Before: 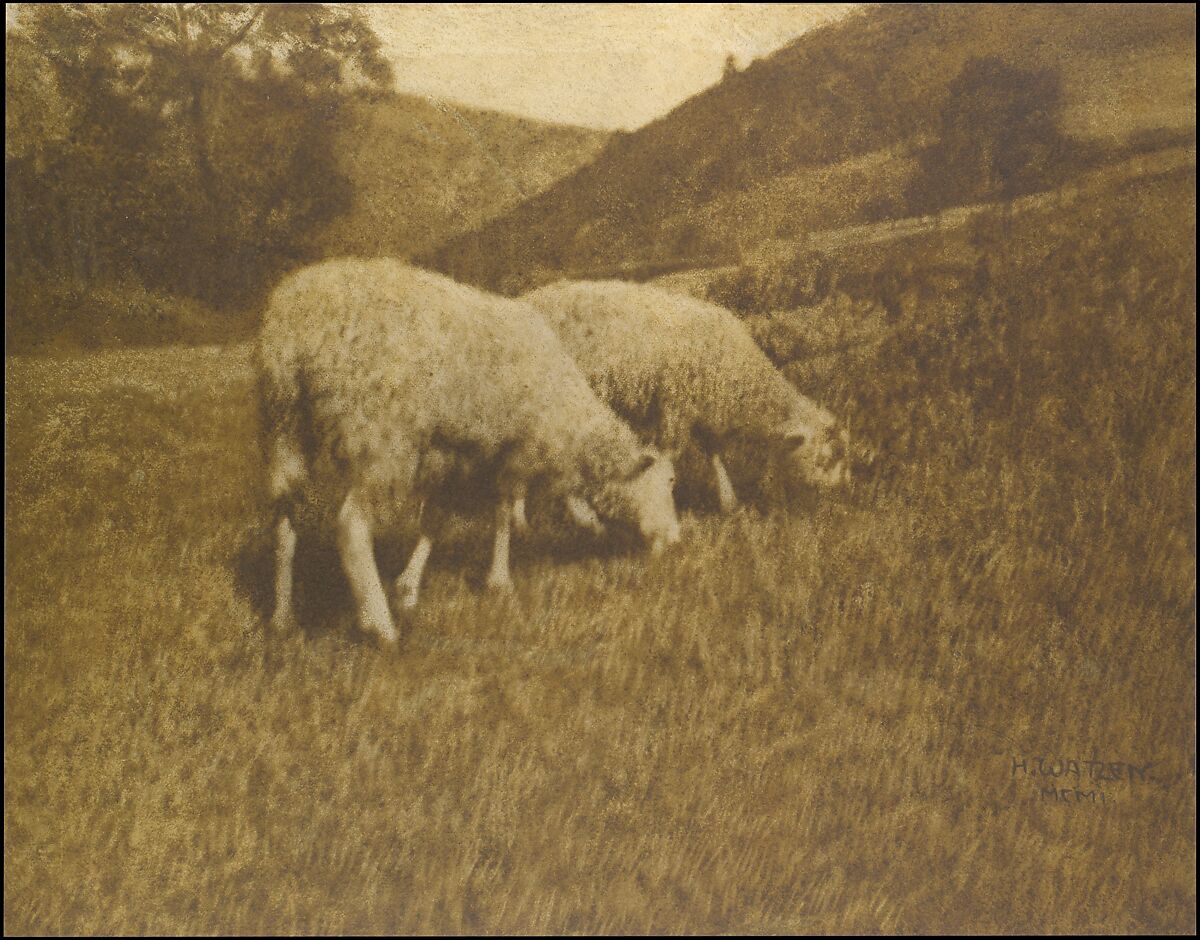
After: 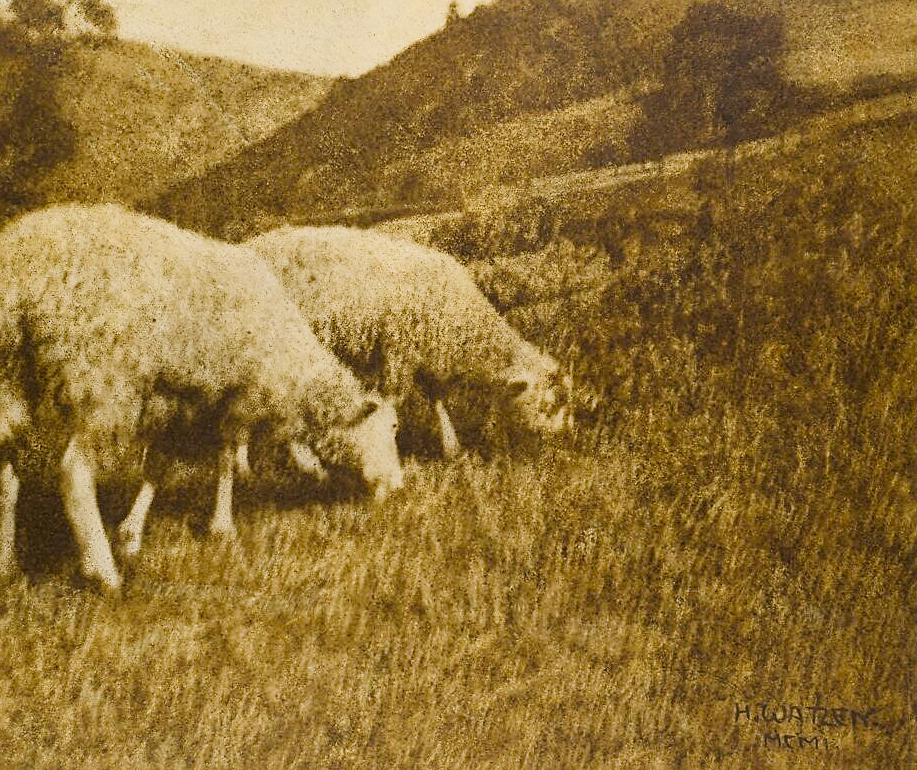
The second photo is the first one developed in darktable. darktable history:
rgb levels: levels [[0.01, 0.419, 0.839], [0, 0.5, 1], [0, 0.5, 1]]
shadows and highlights: shadows 25, highlights -48, soften with gaussian
sharpen: on, module defaults
filmic rgb: black relative exposure -7.65 EV, white relative exposure 4.56 EV, hardness 3.61
local contrast: highlights 100%, shadows 100%, detail 120%, midtone range 0.2
contrast brightness saturation: contrast 0.28
crop: left 23.095%, top 5.827%, bottom 11.854%
color balance rgb: perceptual saturation grading › global saturation 20%, perceptual saturation grading › highlights -25%, perceptual saturation grading › shadows 50%
